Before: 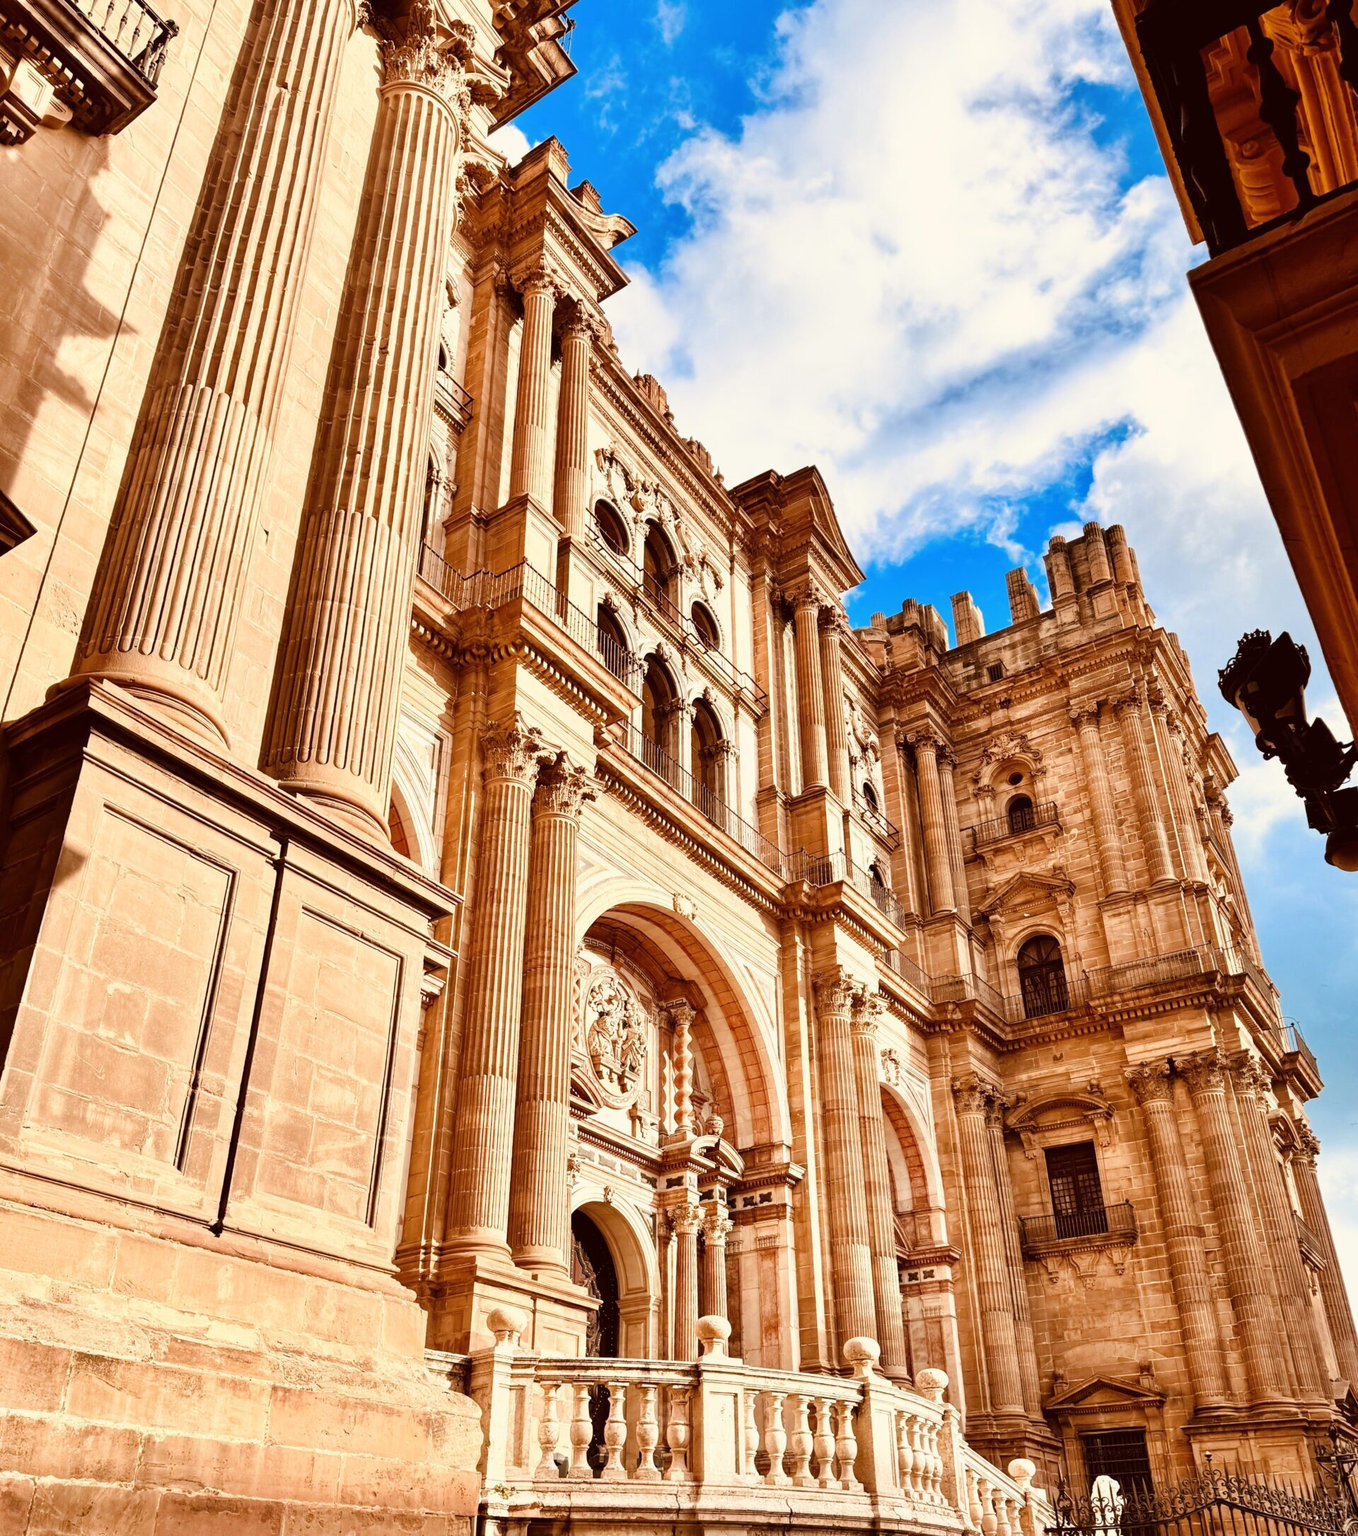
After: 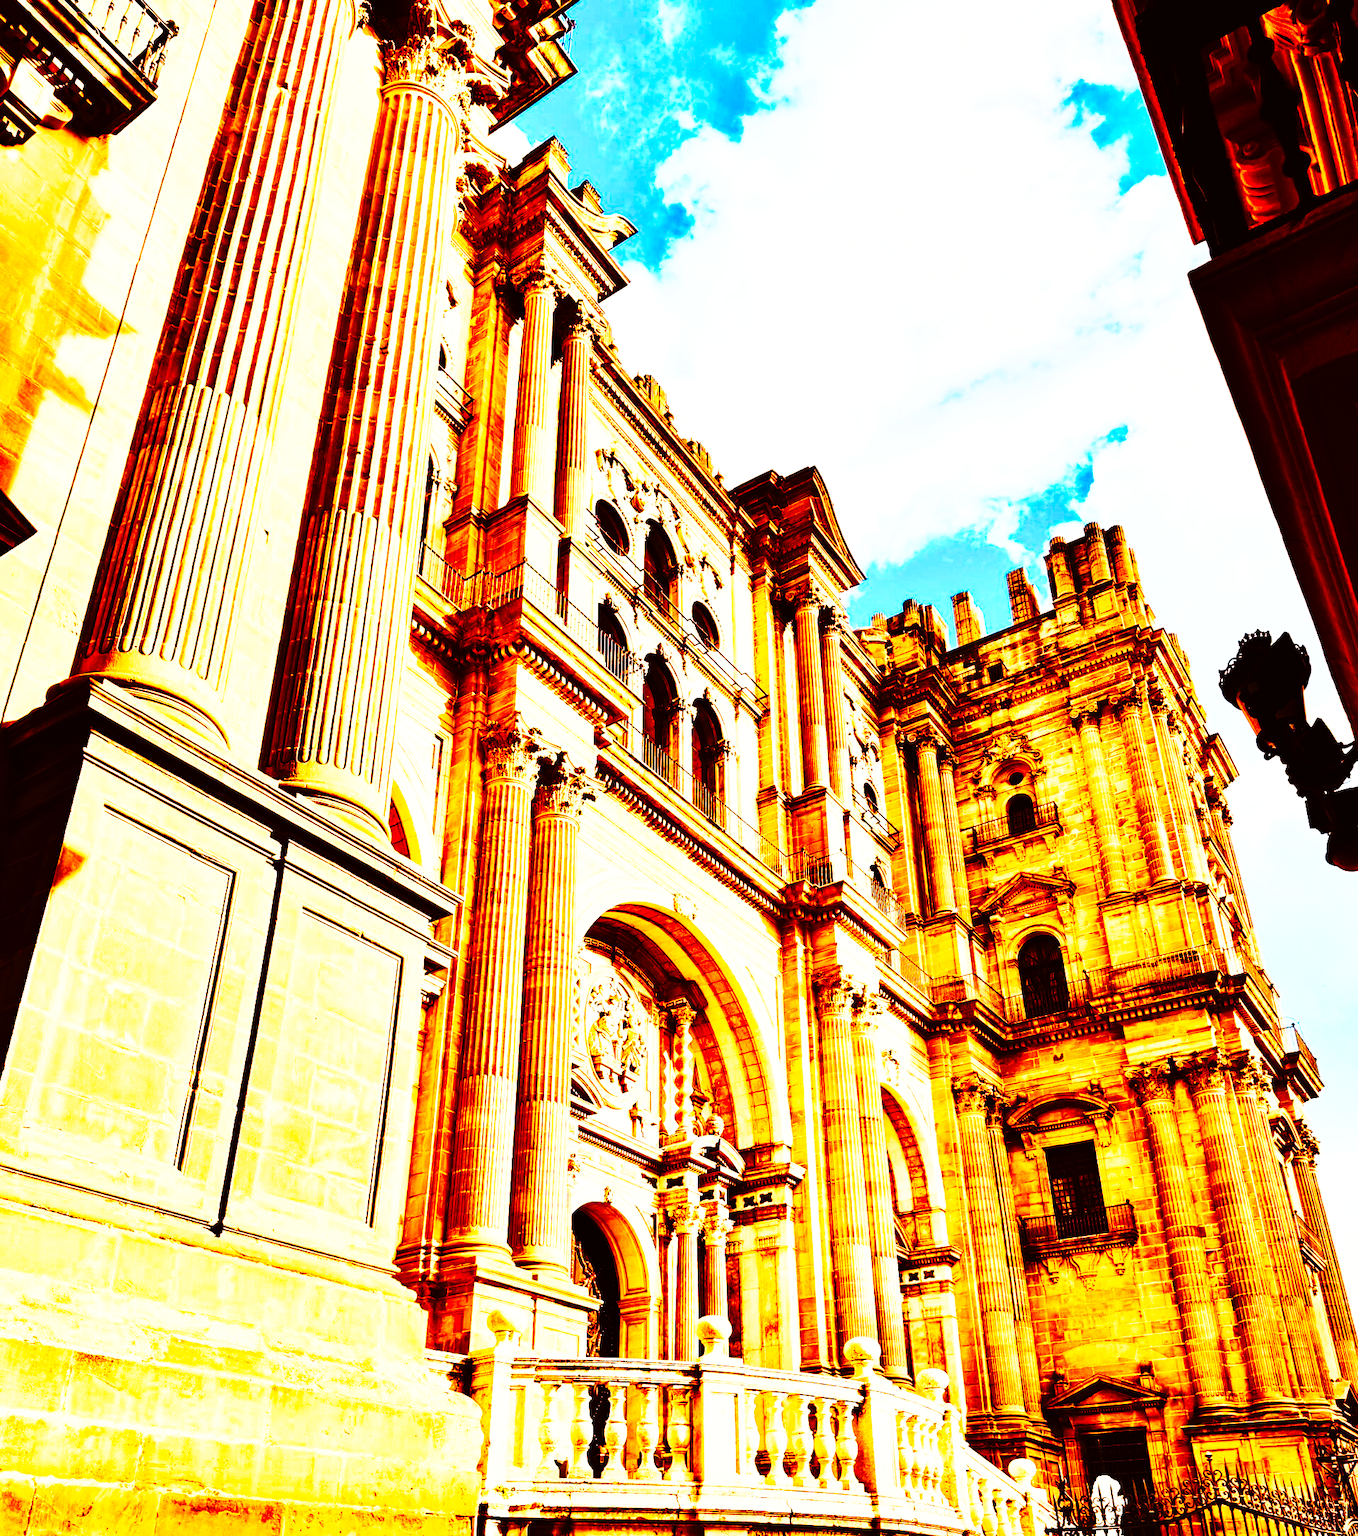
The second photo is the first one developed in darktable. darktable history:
tone curve: curves: ch0 [(0, 0) (0.003, 0.002) (0.011, 0.005) (0.025, 0.011) (0.044, 0.017) (0.069, 0.021) (0.1, 0.027) (0.136, 0.035) (0.177, 0.05) (0.224, 0.076) (0.277, 0.126) (0.335, 0.212) (0.399, 0.333) (0.468, 0.473) (0.543, 0.627) (0.623, 0.784) (0.709, 0.9) (0.801, 0.963) (0.898, 0.988) (1, 1)], preserve colors none
contrast brightness saturation: contrast 0.28
color balance rgb: linear chroma grading › global chroma 15%, perceptual saturation grading › global saturation 30%
exposure: black level correction 0.001, exposure 0.5 EV, compensate exposure bias true, compensate highlight preservation false
